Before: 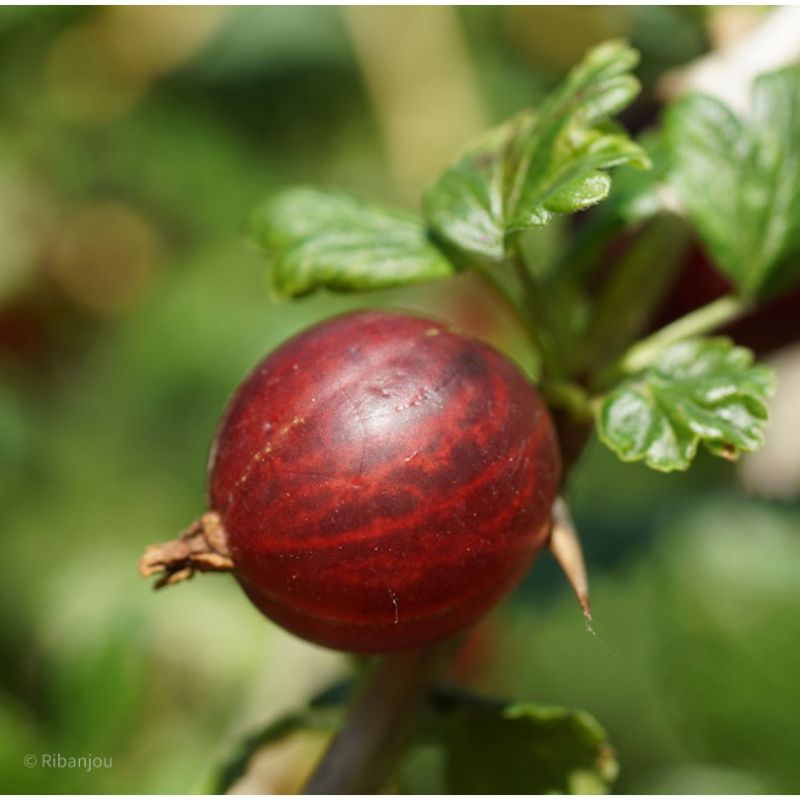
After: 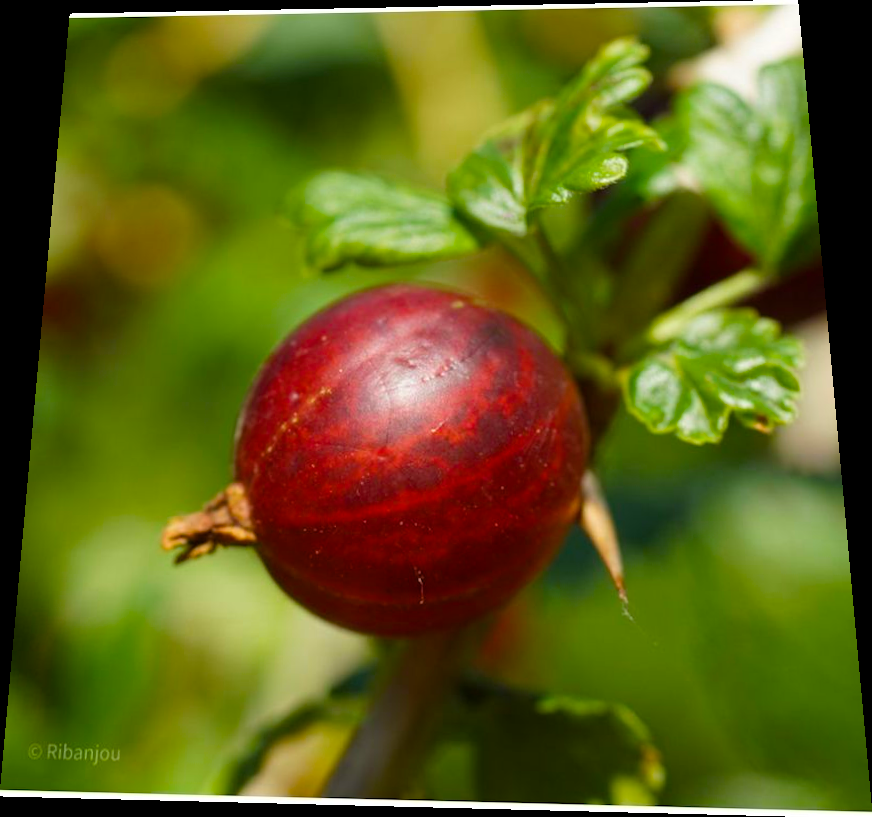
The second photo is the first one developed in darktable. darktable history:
rotate and perspective: rotation 0.128°, lens shift (vertical) -0.181, lens shift (horizontal) -0.044, shear 0.001, automatic cropping off
color balance rgb: perceptual saturation grading › global saturation 30%, global vibrance 20%
